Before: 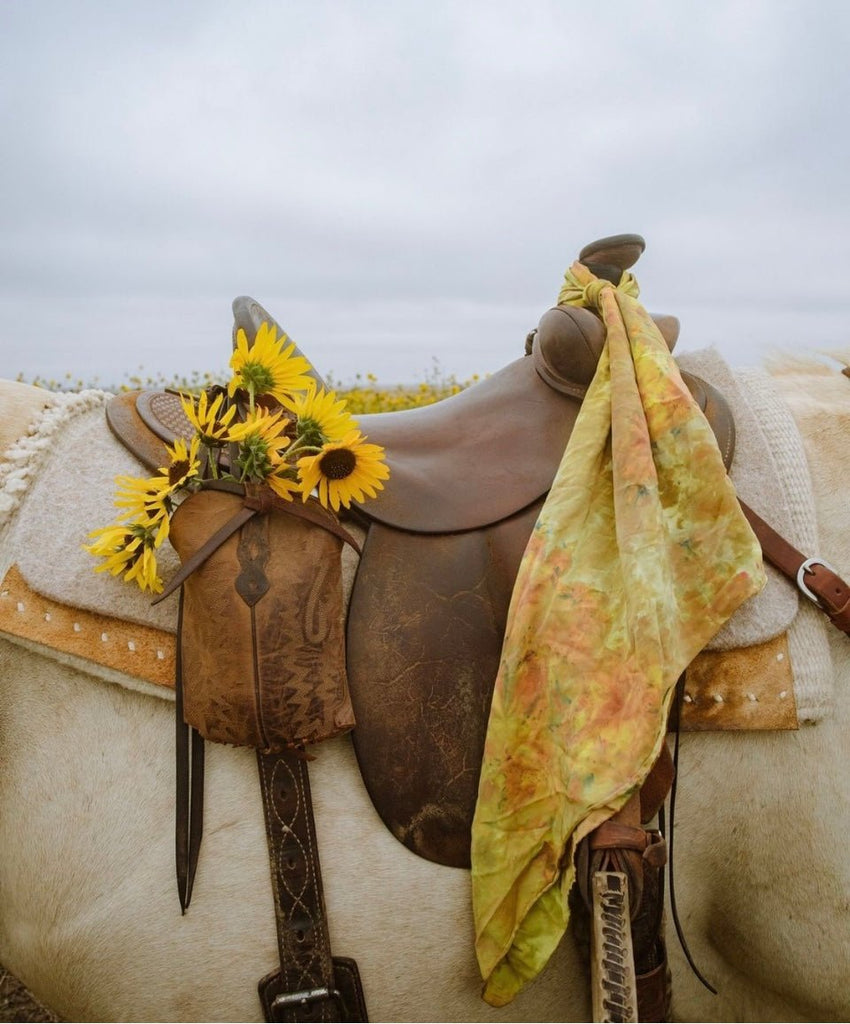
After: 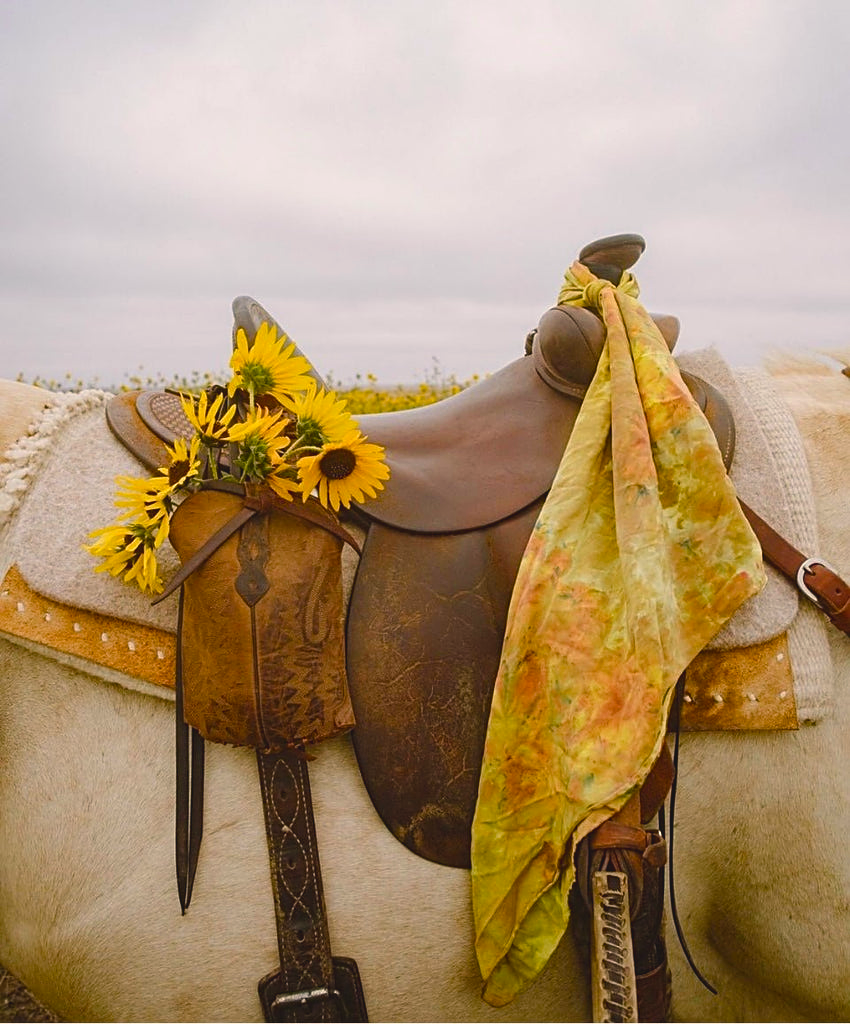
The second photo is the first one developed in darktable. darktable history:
color balance rgb: shadows lift › chroma 2%, shadows lift › hue 247.2°, power › chroma 0.3%, power › hue 25.2°, highlights gain › chroma 3%, highlights gain › hue 60°, global offset › luminance 0.75%, perceptual saturation grading › global saturation 20%, perceptual saturation grading › highlights -20%, perceptual saturation grading › shadows 30%, global vibrance 20%
sharpen: on, module defaults
